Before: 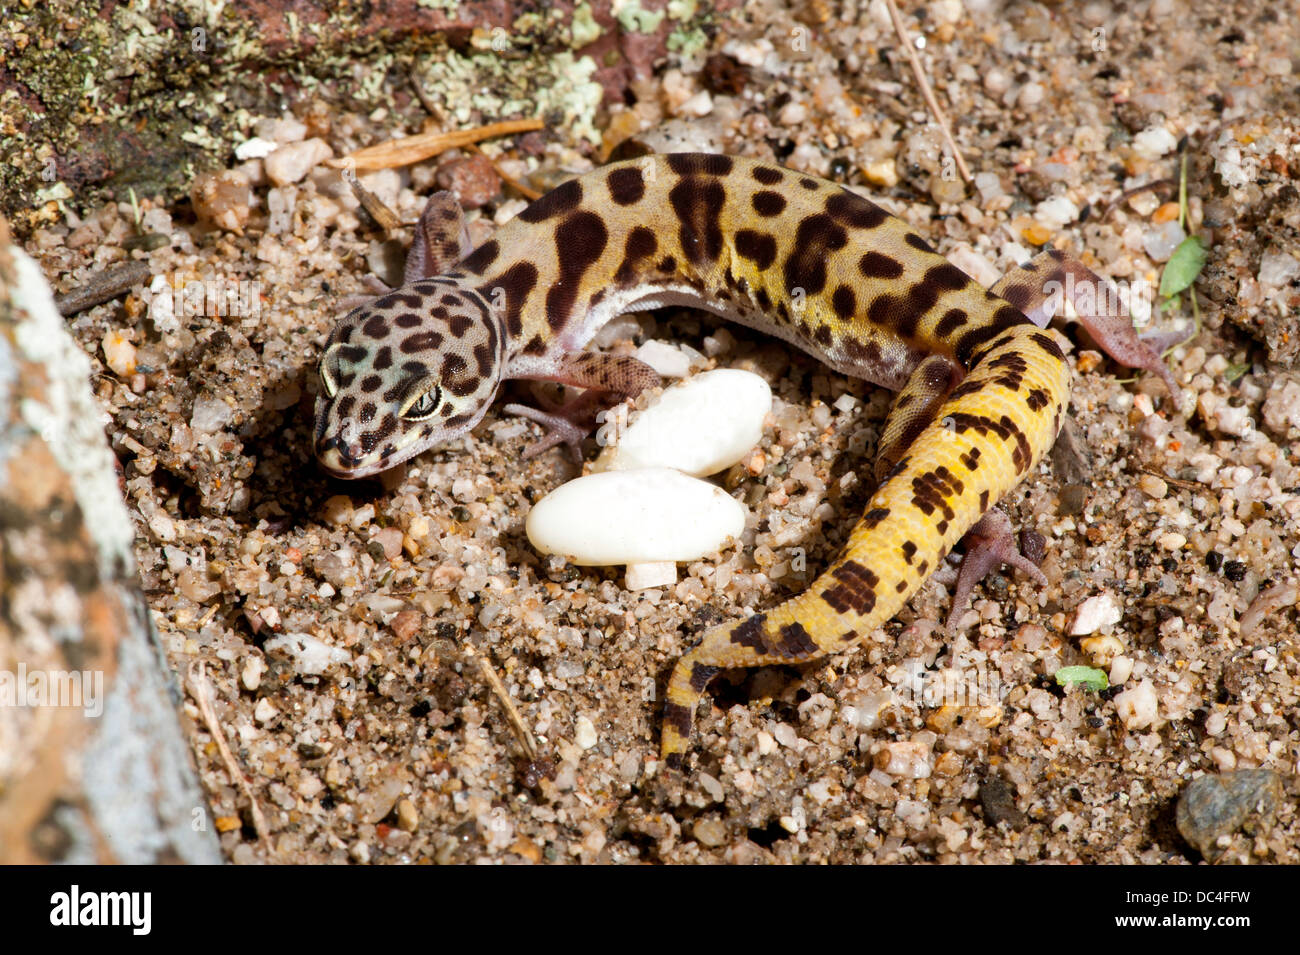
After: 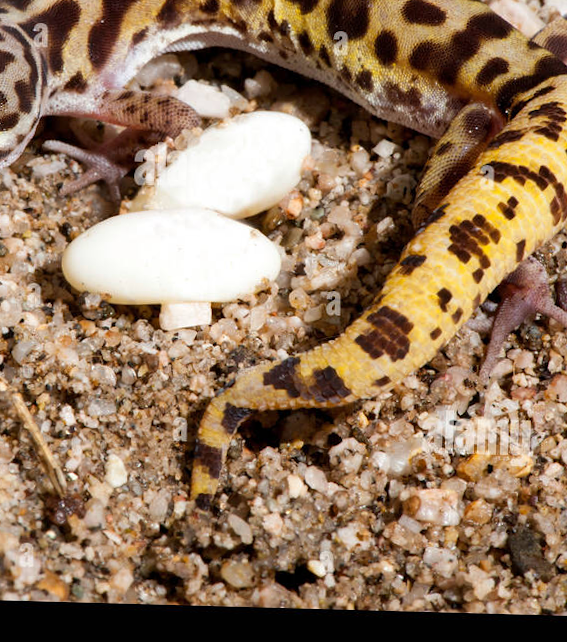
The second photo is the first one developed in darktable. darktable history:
crop: left 35.432%, top 26.233%, right 20.145%, bottom 3.432%
rotate and perspective: rotation 1.57°, crop left 0.018, crop right 0.982, crop top 0.039, crop bottom 0.961
